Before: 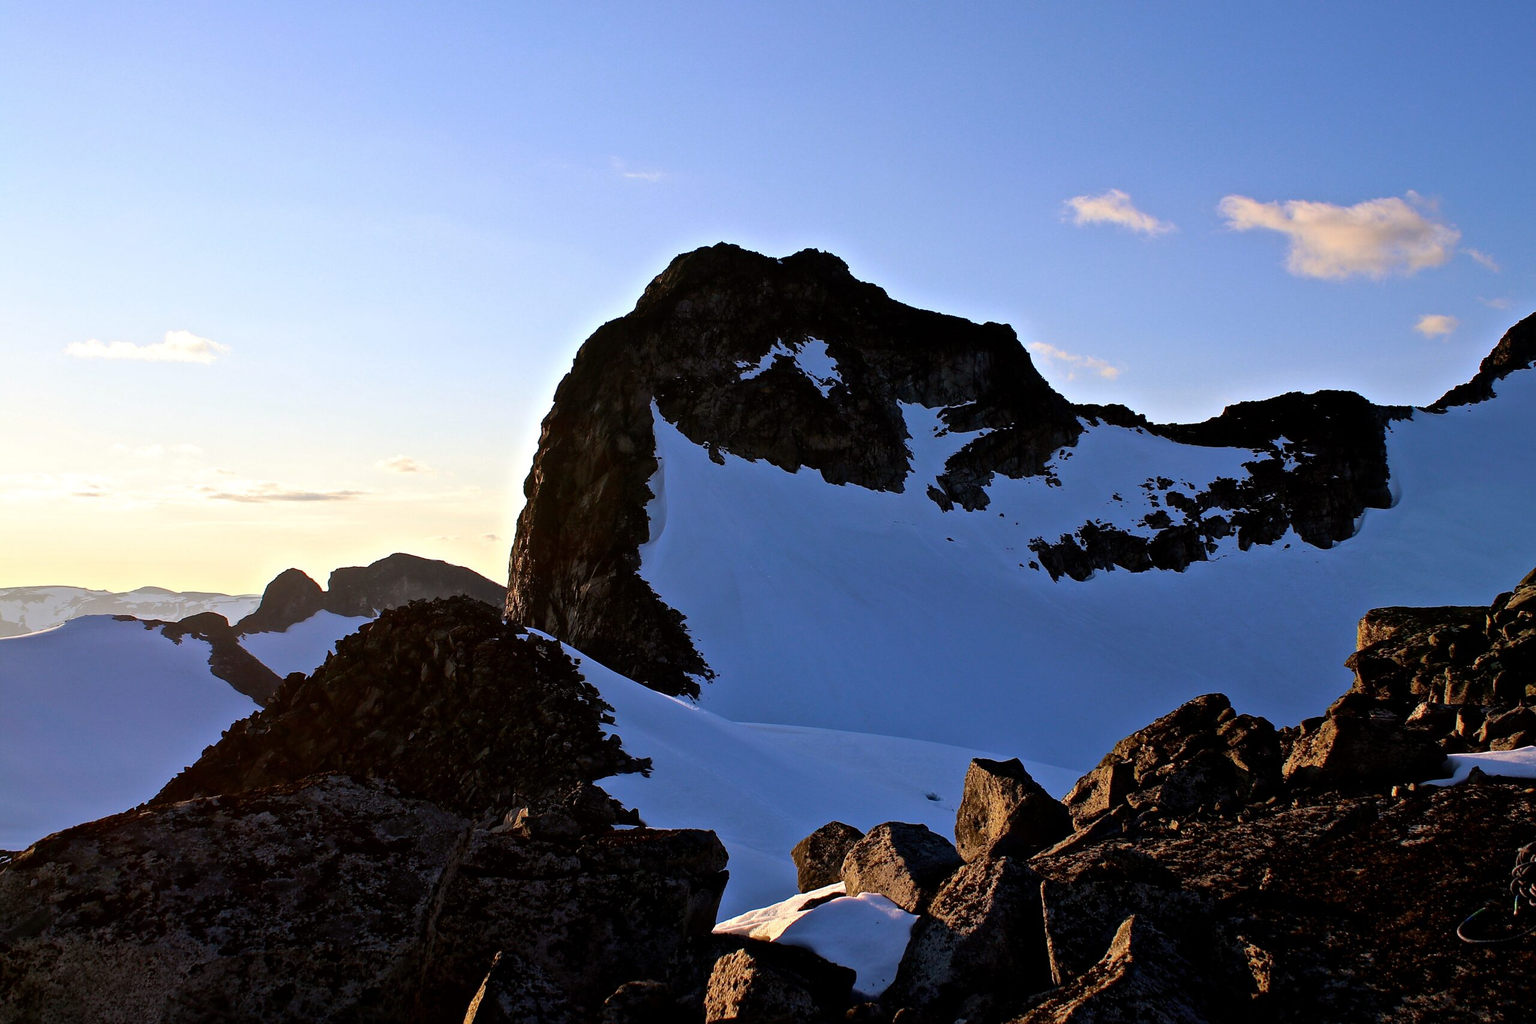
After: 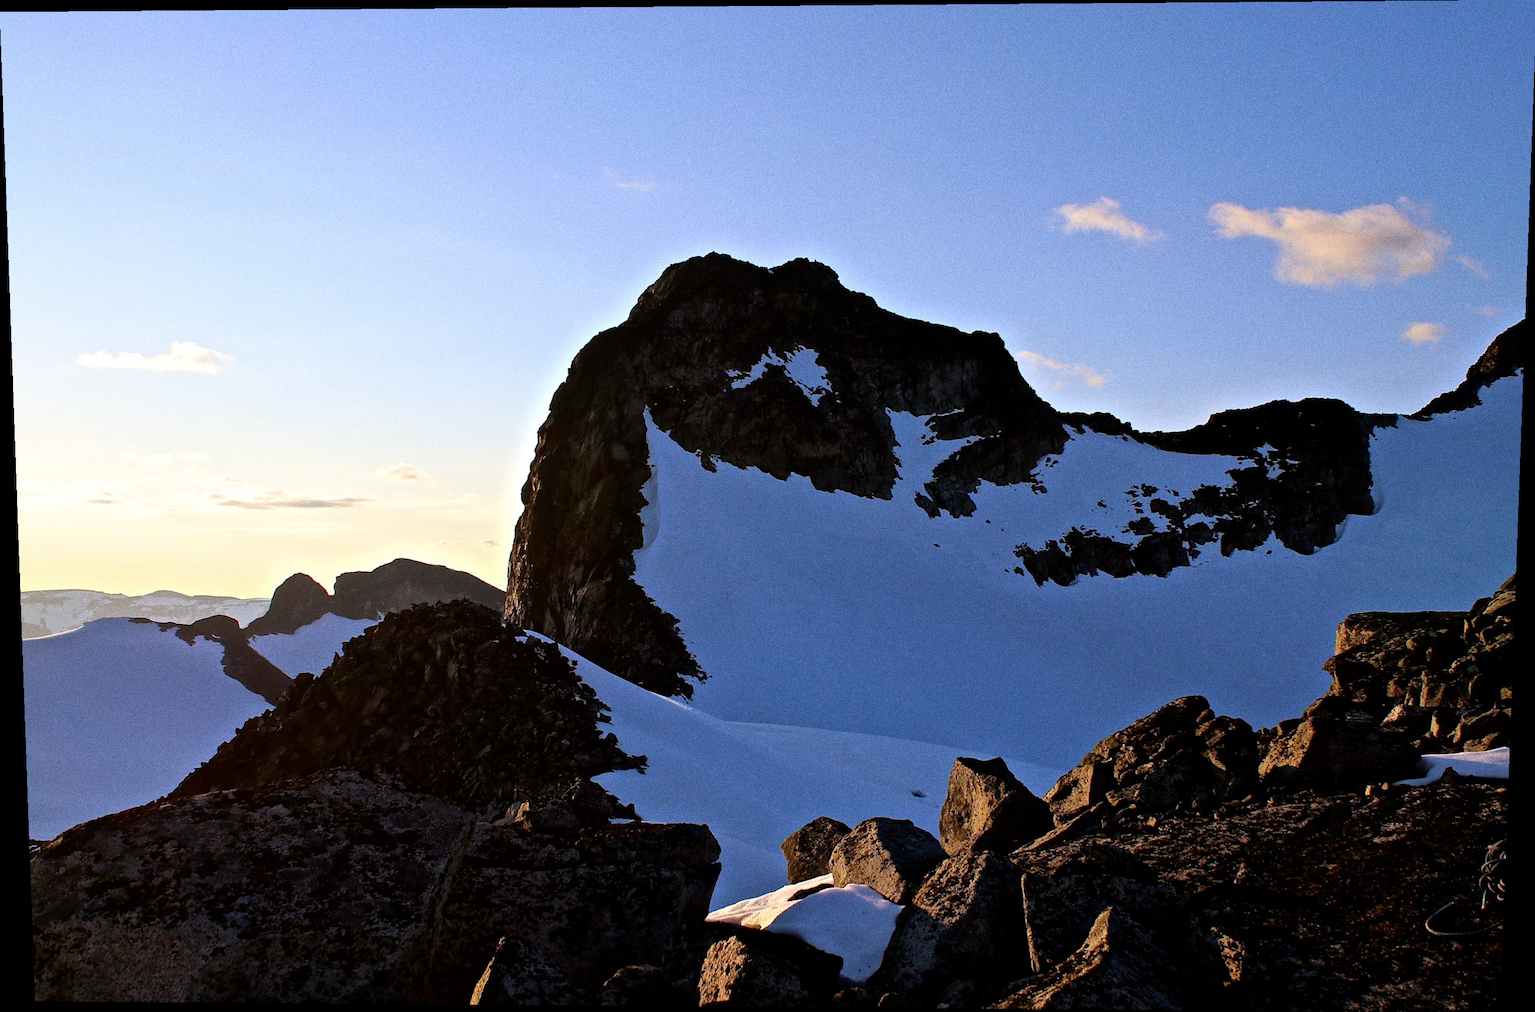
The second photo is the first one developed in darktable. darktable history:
rotate and perspective: lens shift (vertical) 0.048, lens shift (horizontal) -0.024, automatic cropping off
grain: coarseness 0.09 ISO, strength 40%
